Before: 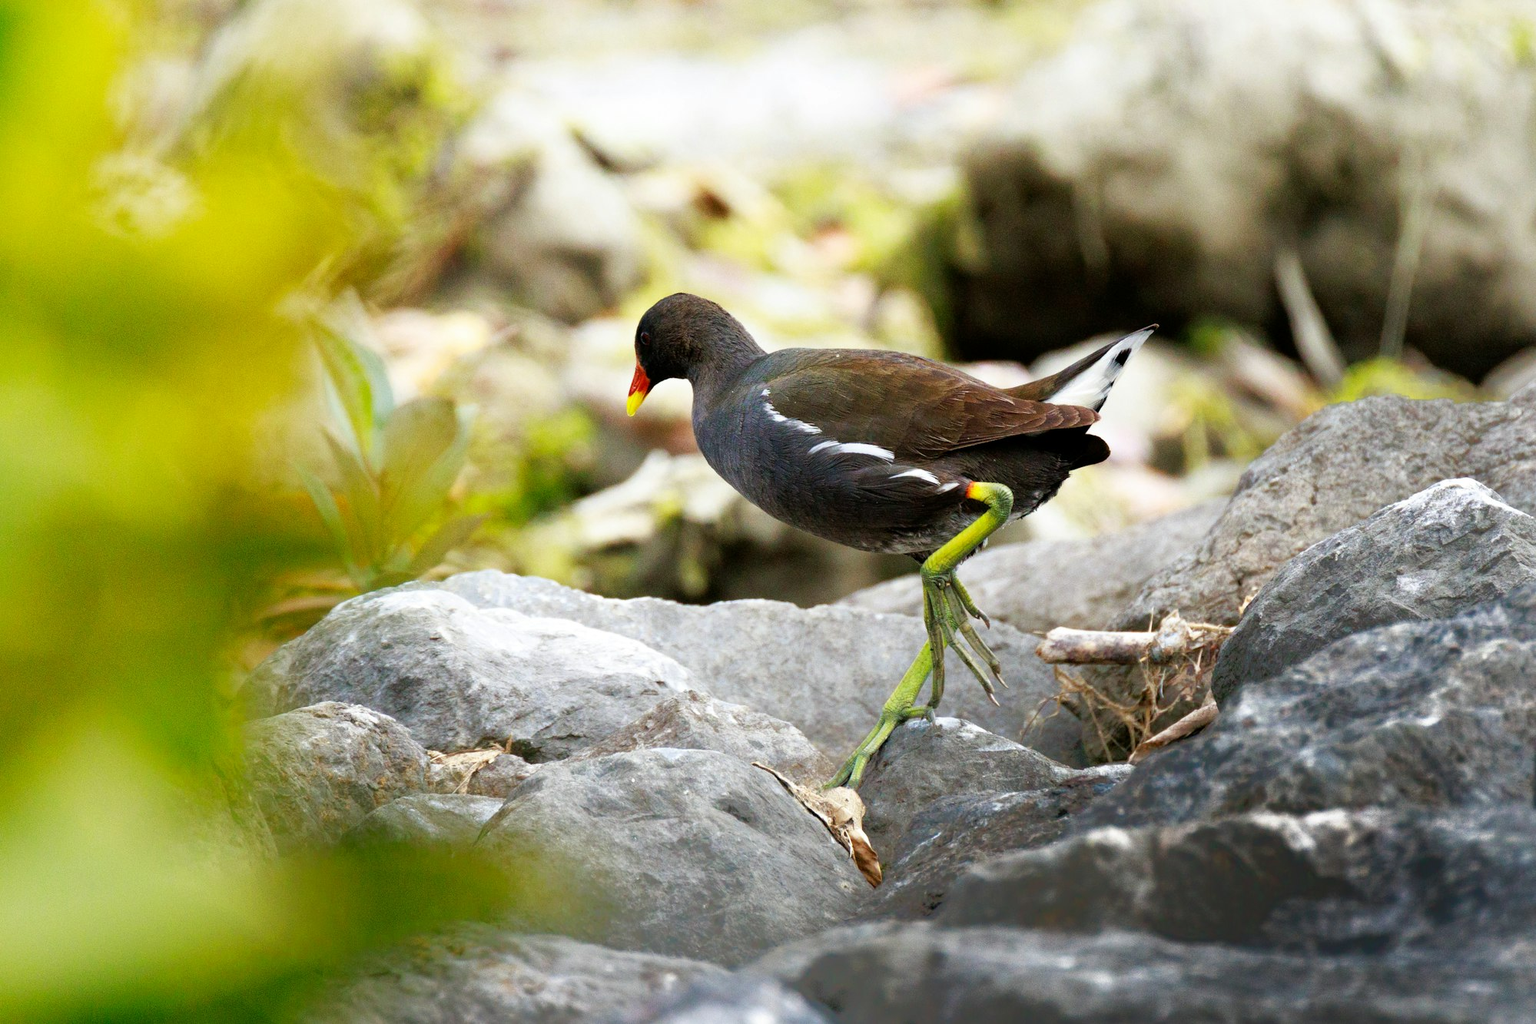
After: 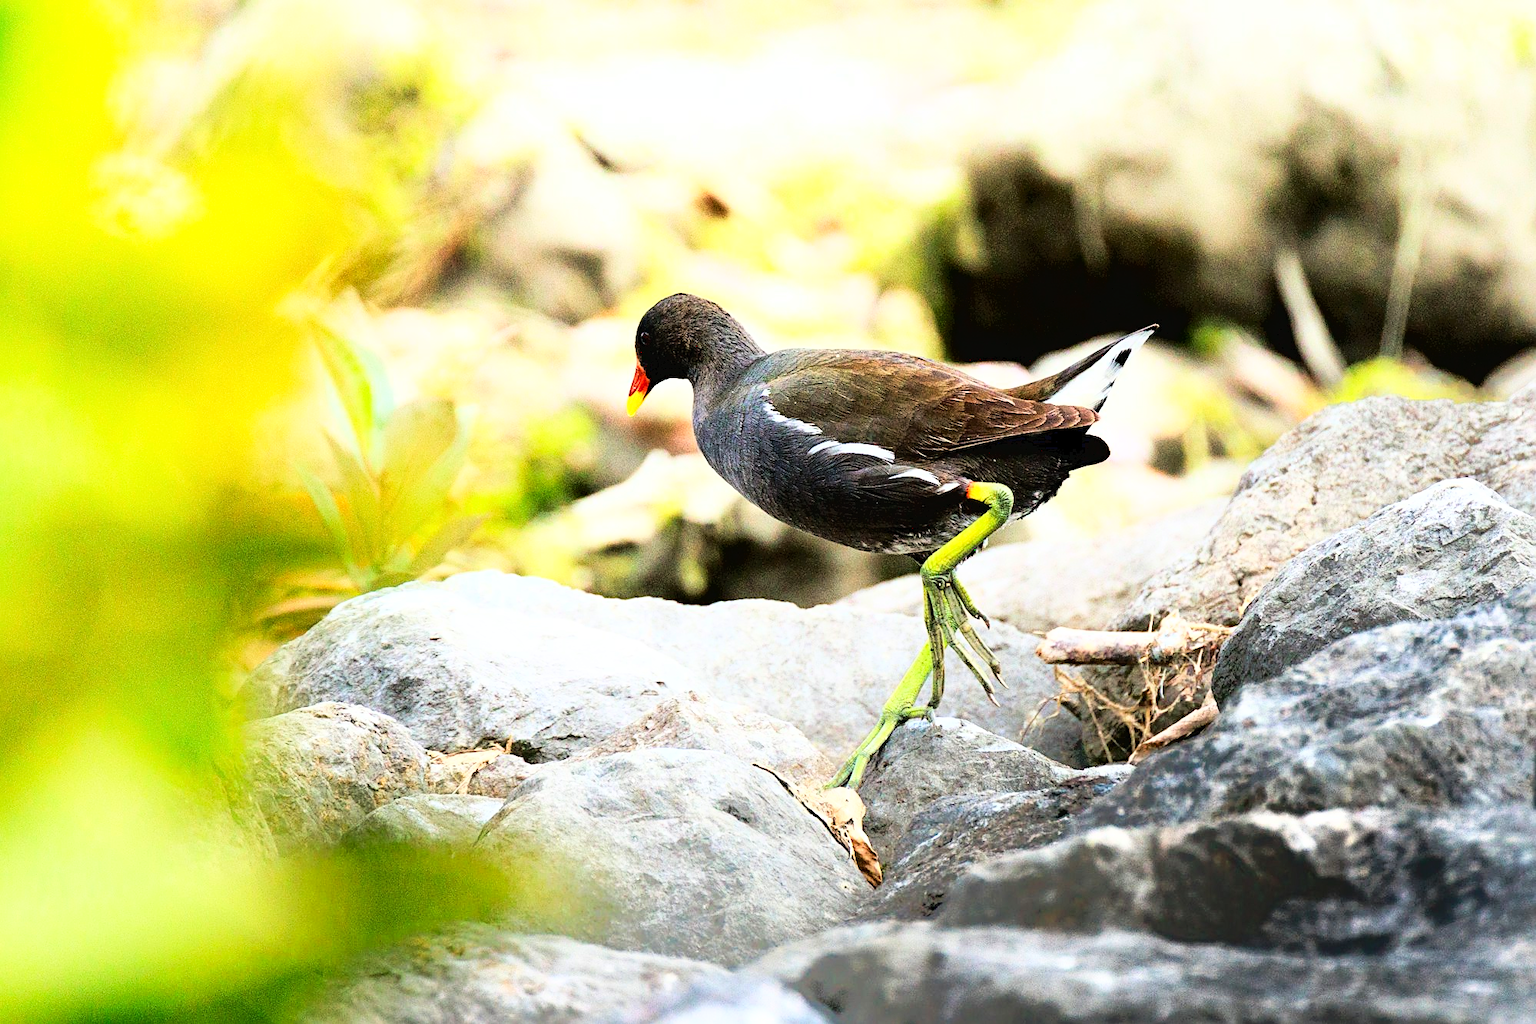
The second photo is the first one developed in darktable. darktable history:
base curve: curves: ch0 [(0, 0) (0.007, 0.004) (0.027, 0.03) (0.046, 0.07) (0.207, 0.54) (0.442, 0.872) (0.673, 0.972) (1, 1)]
tone curve: curves: ch0 [(0, 0) (0.003, 0.026) (0.011, 0.024) (0.025, 0.022) (0.044, 0.031) (0.069, 0.067) (0.1, 0.094) (0.136, 0.102) (0.177, 0.14) (0.224, 0.189) (0.277, 0.238) (0.335, 0.325) (0.399, 0.379) (0.468, 0.453) (0.543, 0.528) (0.623, 0.609) (0.709, 0.695) (0.801, 0.793) (0.898, 0.898) (1, 1)], color space Lab, independent channels, preserve colors none
sharpen: on, module defaults
